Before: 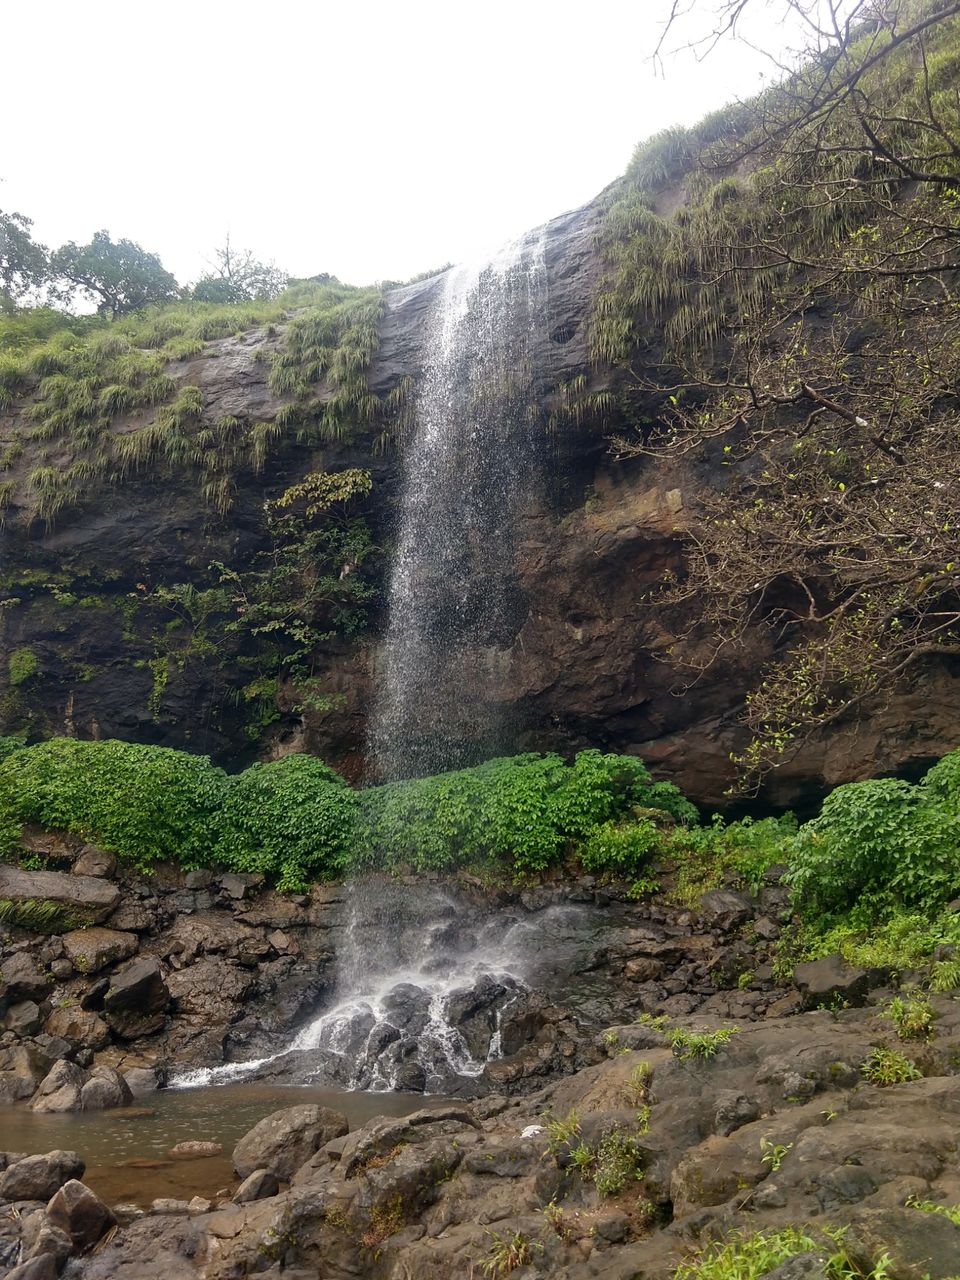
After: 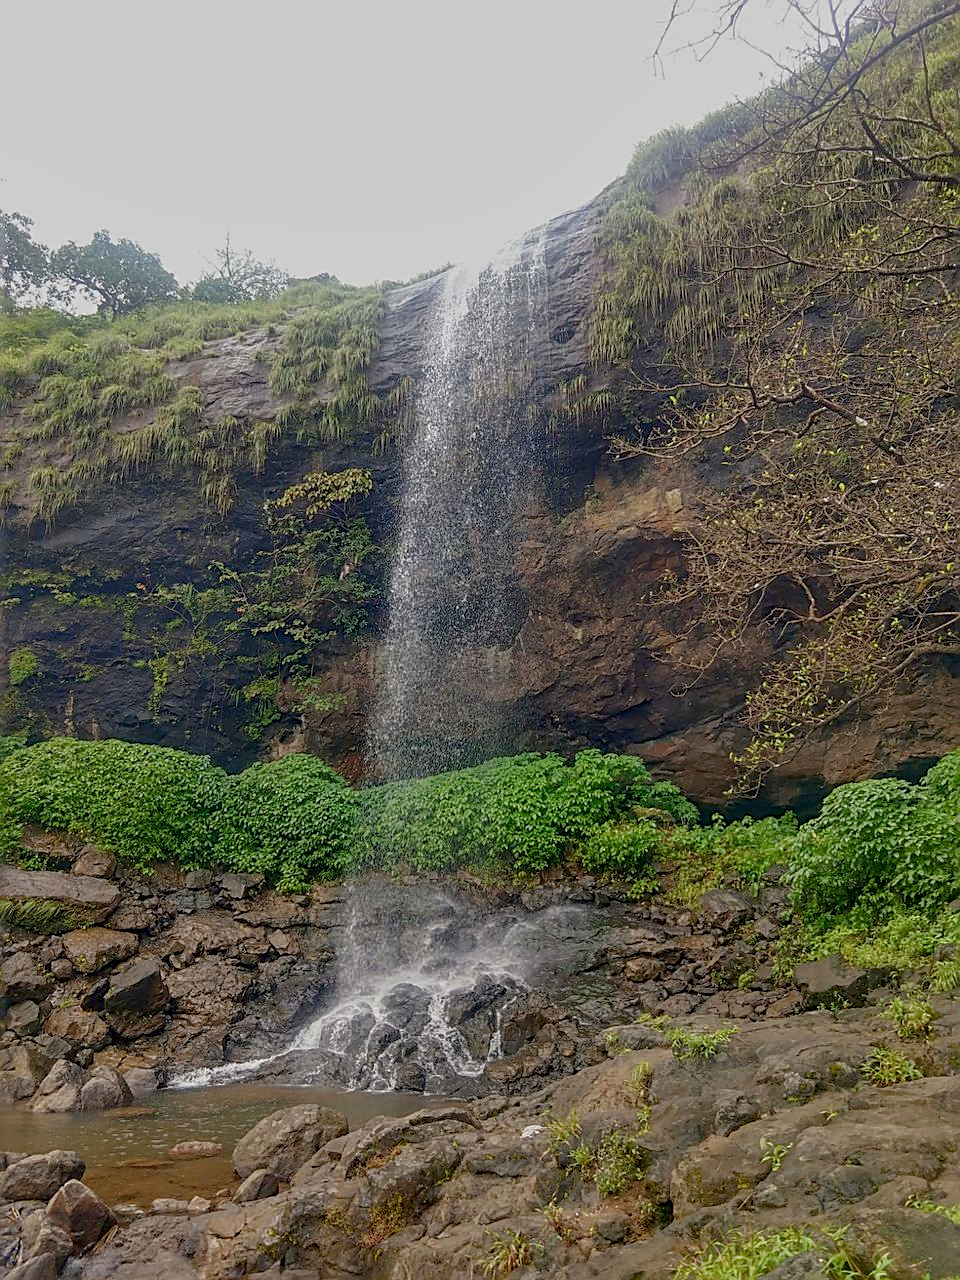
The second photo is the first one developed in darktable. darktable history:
sharpen: amount 0.742
color balance rgb: perceptual saturation grading › global saturation 0.836%, perceptual saturation grading › highlights -14.879%, perceptual saturation grading › shadows 24.521%, contrast -29.552%
local contrast: on, module defaults
